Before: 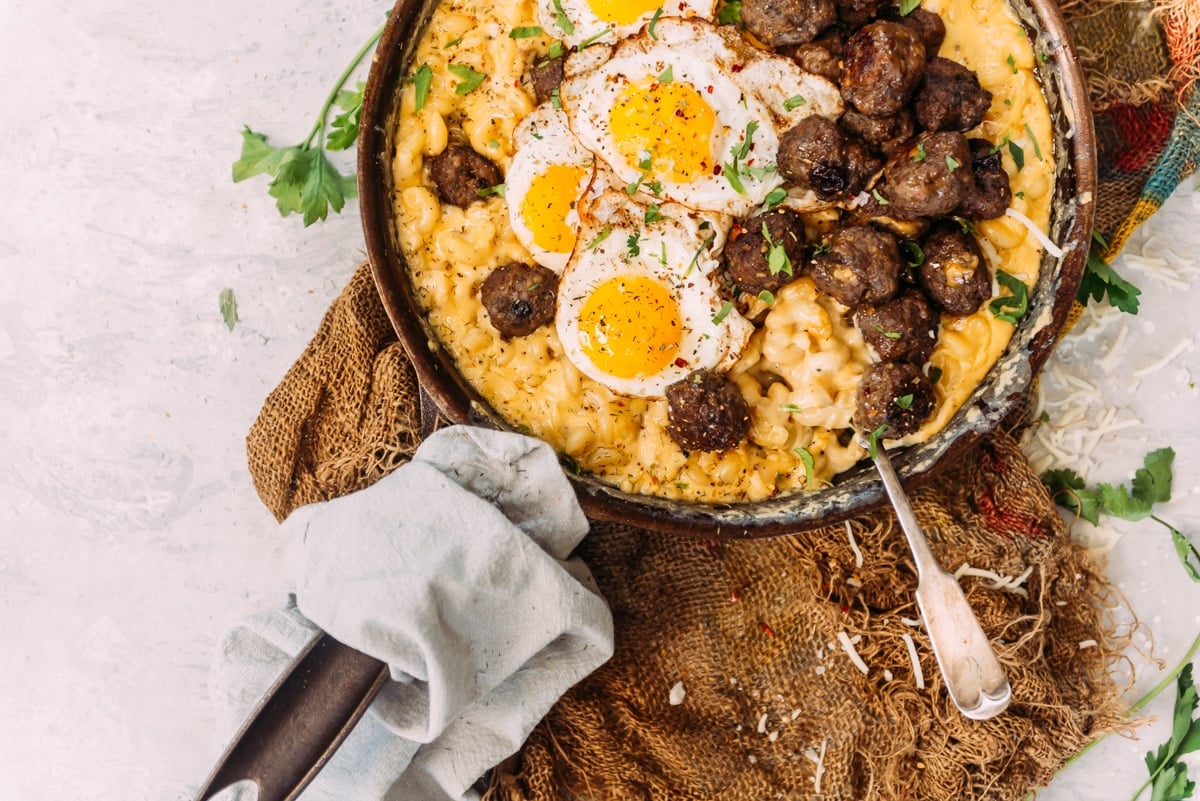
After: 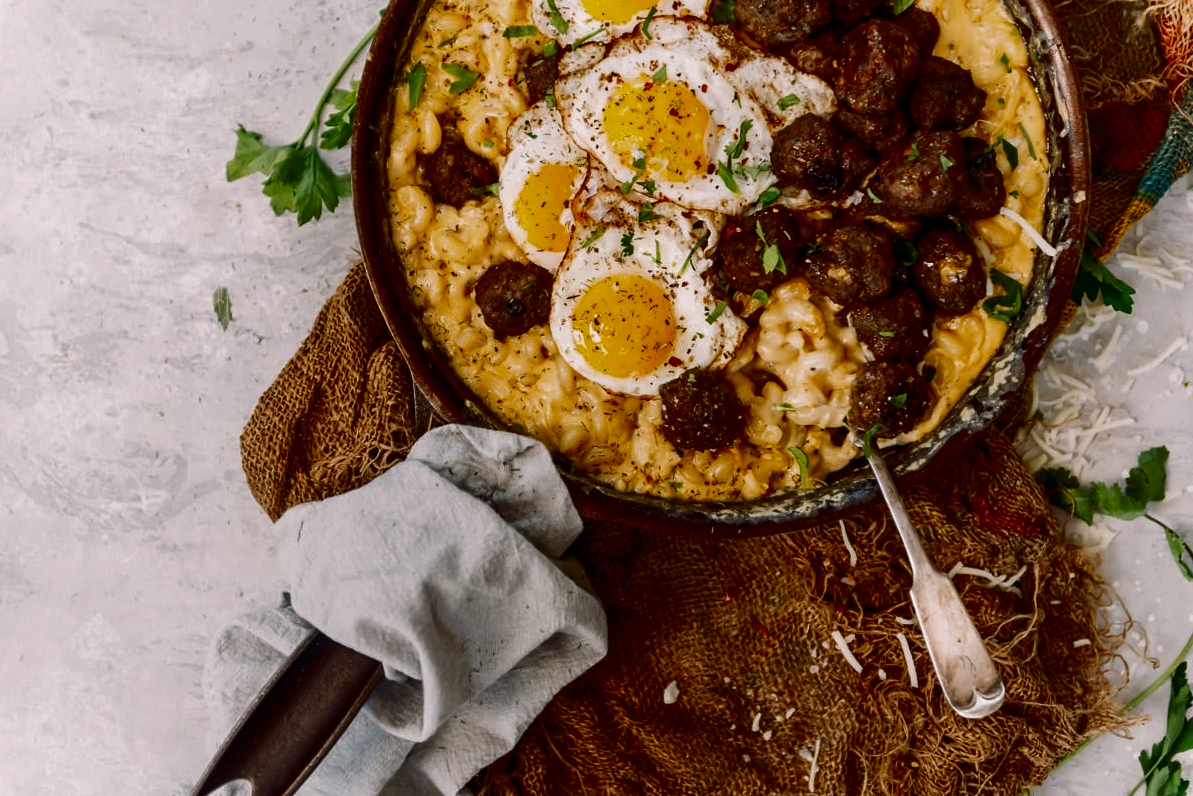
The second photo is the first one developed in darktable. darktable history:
crop and rotate: left 0.548%, top 0.194%, bottom 0.323%
contrast brightness saturation: brightness -0.538
